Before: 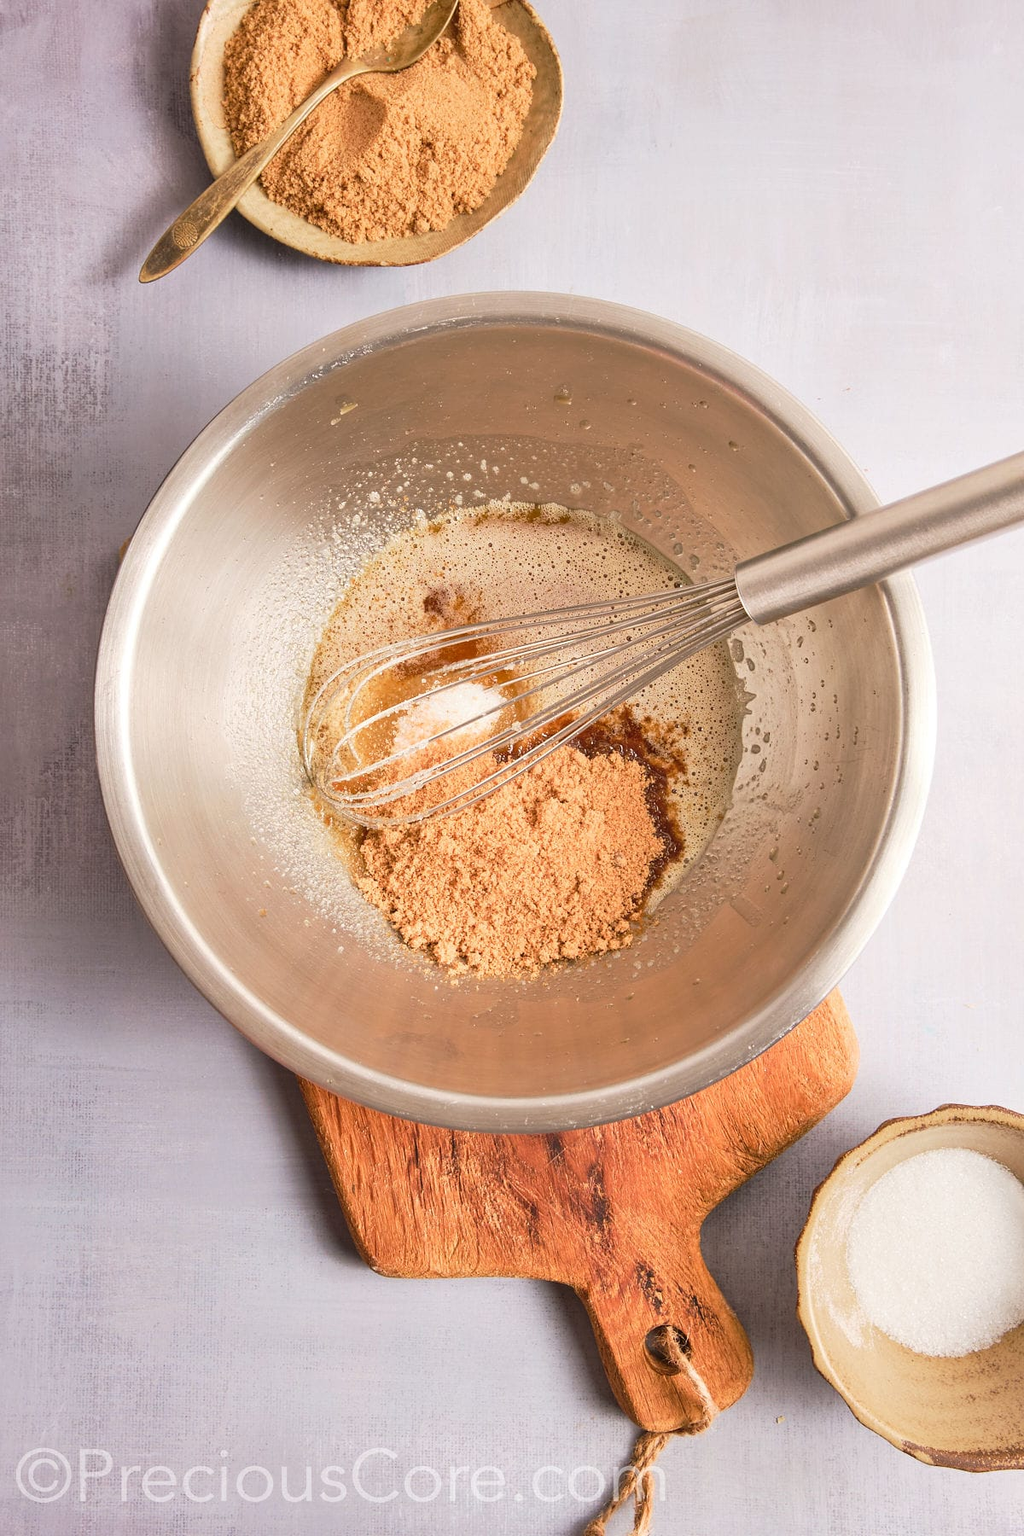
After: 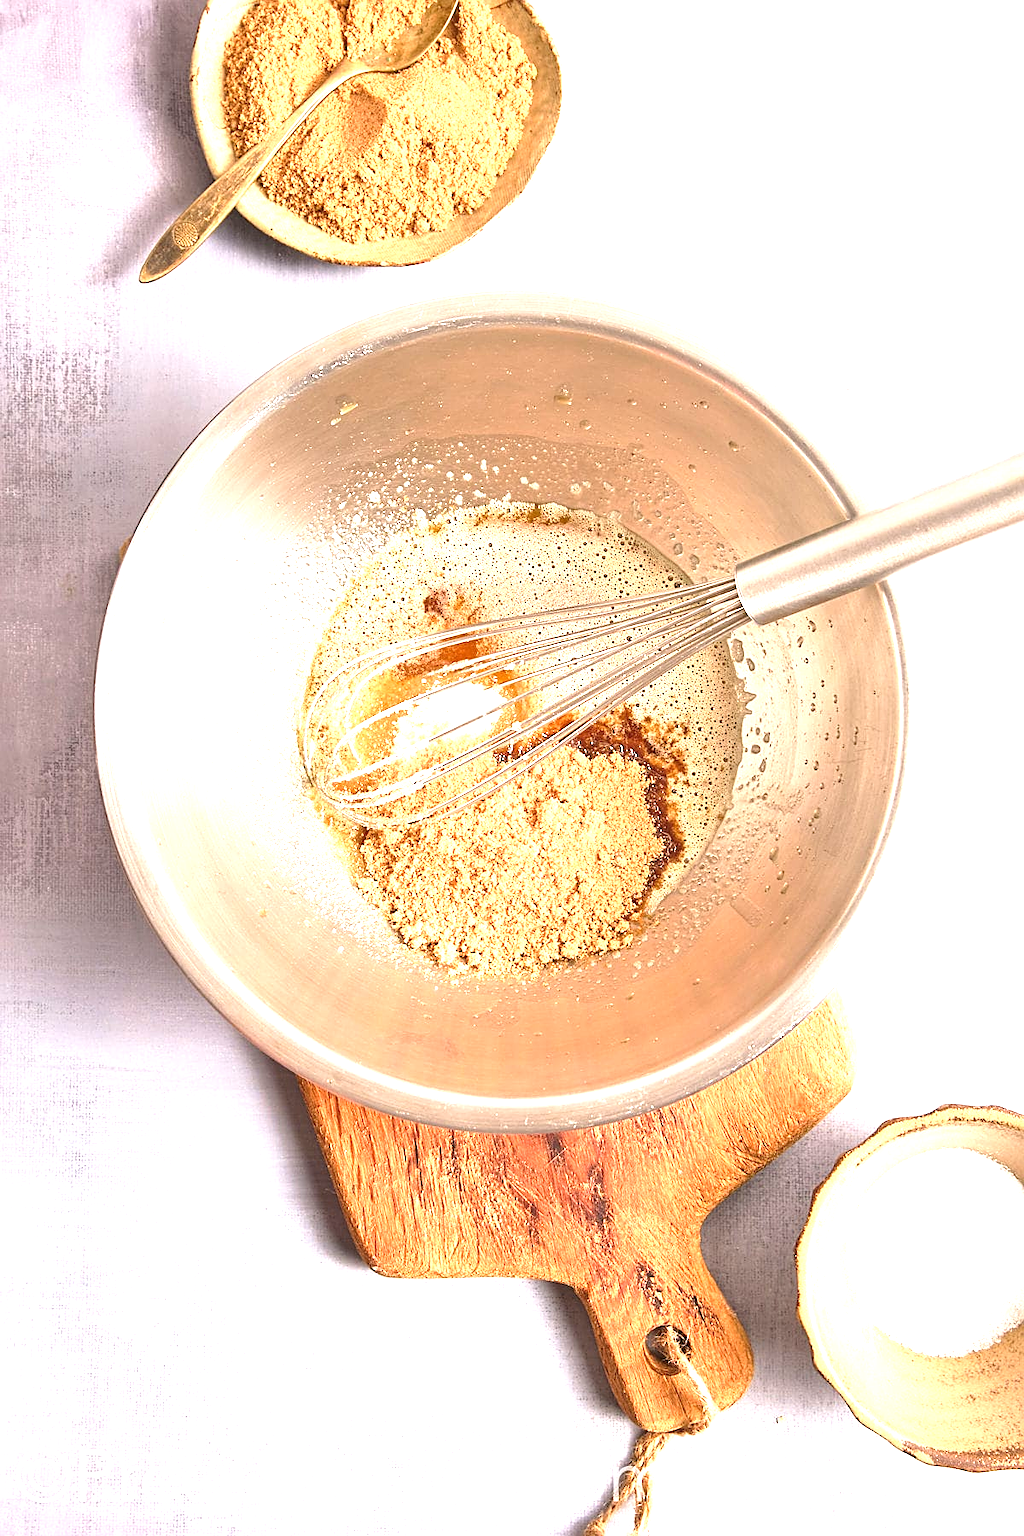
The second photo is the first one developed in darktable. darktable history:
exposure: exposure 1.205 EV, compensate exposure bias true, compensate highlight preservation false
sharpen: on, module defaults
